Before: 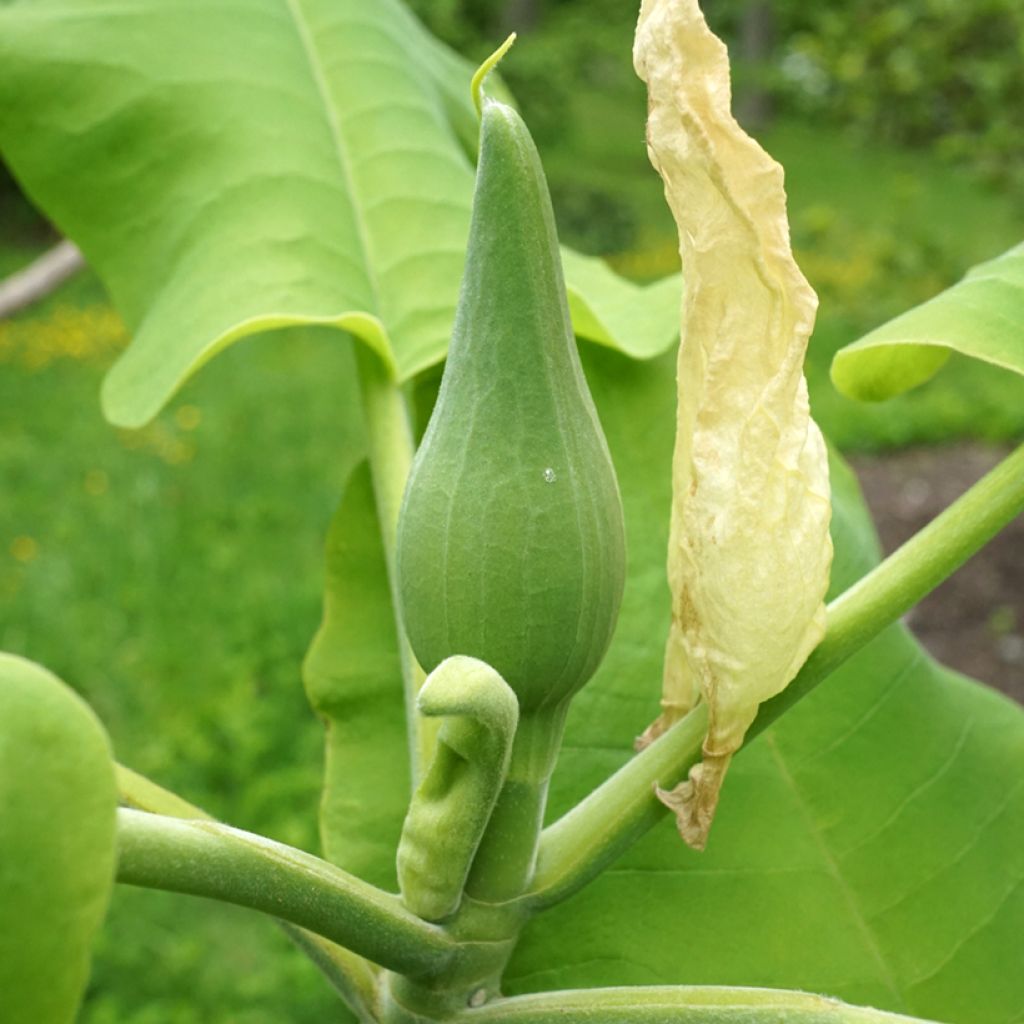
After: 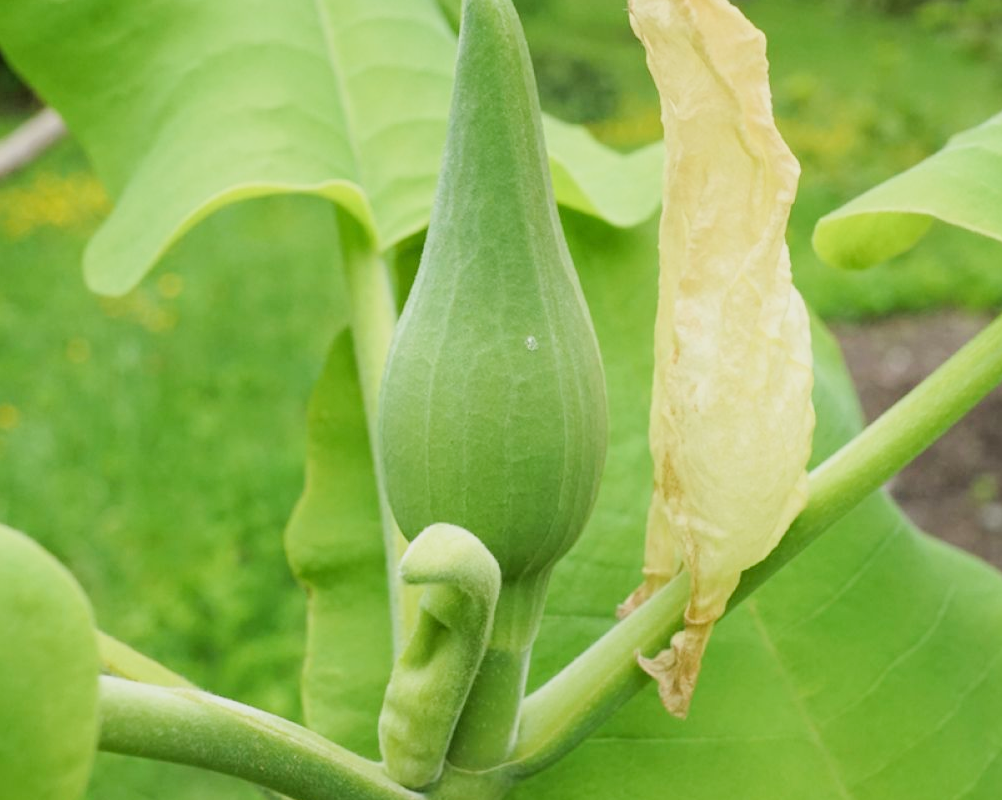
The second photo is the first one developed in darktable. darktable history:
exposure: exposure 0.602 EV, compensate highlight preservation false
crop and rotate: left 1.796%, top 12.891%, right 0.298%, bottom 8.944%
filmic rgb: black relative exposure -6.66 EV, white relative exposure 4.56 EV, threshold 5.97 EV, hardness 3.25, enable highlight reconstruction true
